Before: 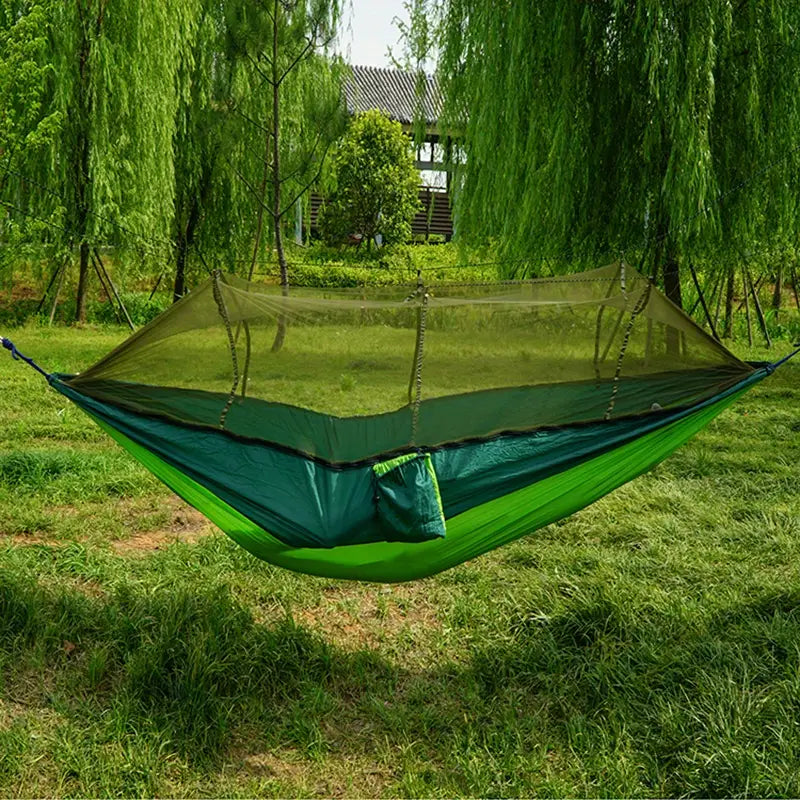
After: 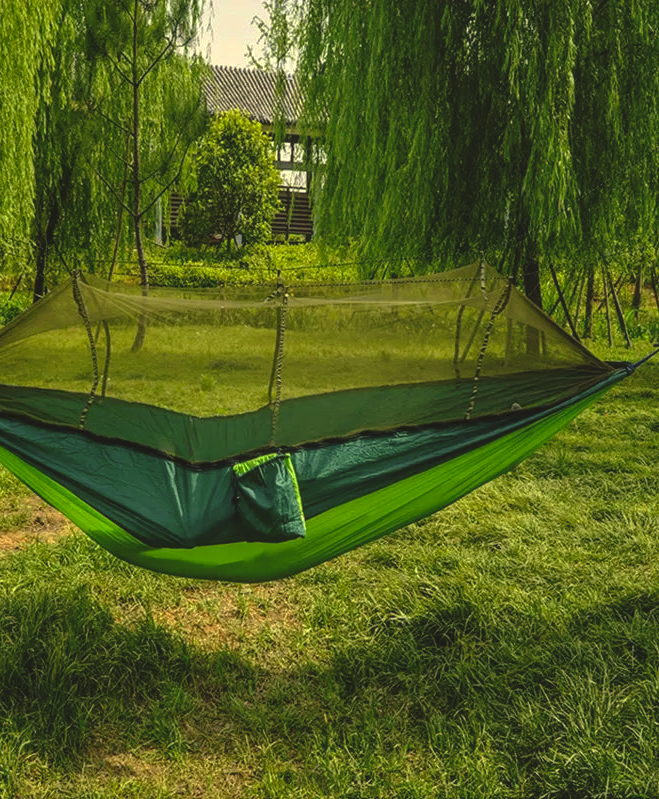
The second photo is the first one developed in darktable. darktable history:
tone curve: curves: ch0 [(0, 0) (0.003, 0.126) (0.011, 0.129) (0.025, 0.133) (0.044, 0.143) (0.069, 0.155) (0.1, 0.17) (0.136, 0.189) (0.177, 0.217) (0.224, 0.25) (0.277, 0.293) (0.335, 0.346) (0.399, 0.398) (0.468, 0.456) (0.543, 0.517) (0.623, 0.583) (0.709, 0.659) (0.801, 0.756) (0.898, 0.856) (1, 1)], preserve colors none
local contrast: on, module defaults
crop: left 17.582%, bottom 0.031%
color correction: highlights a* 2.72, highlights b* 22.8
